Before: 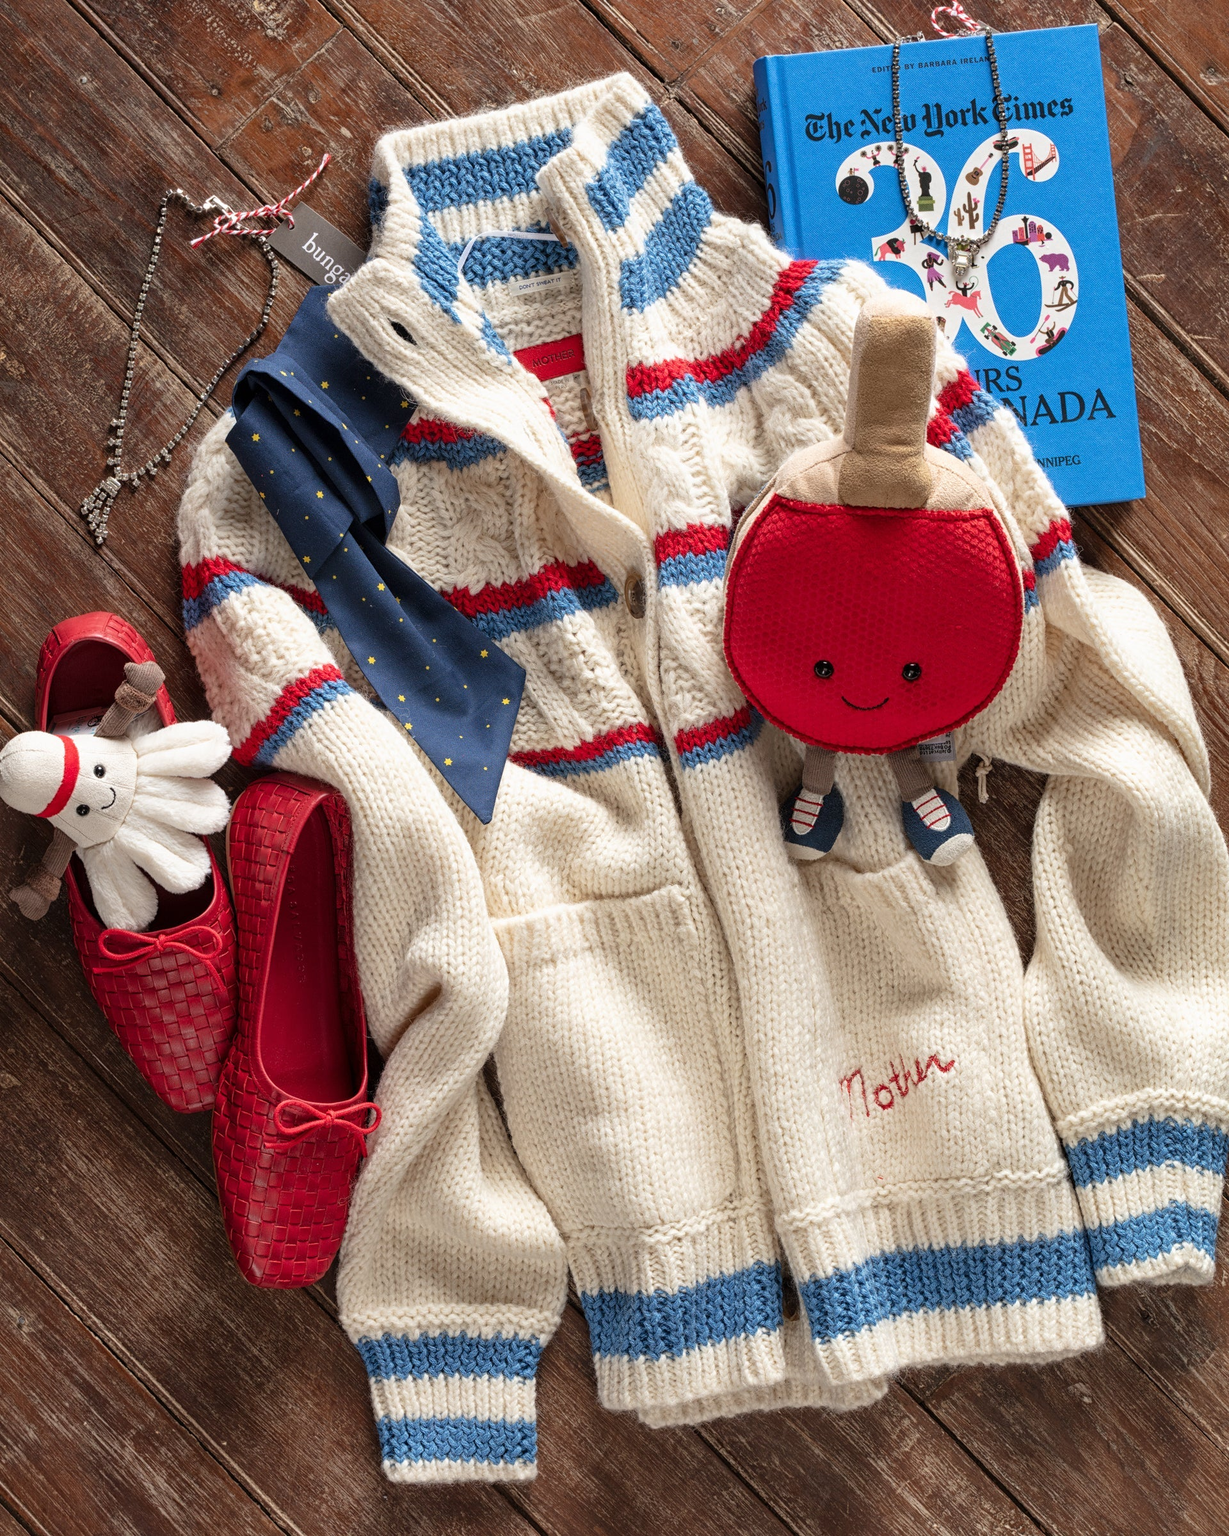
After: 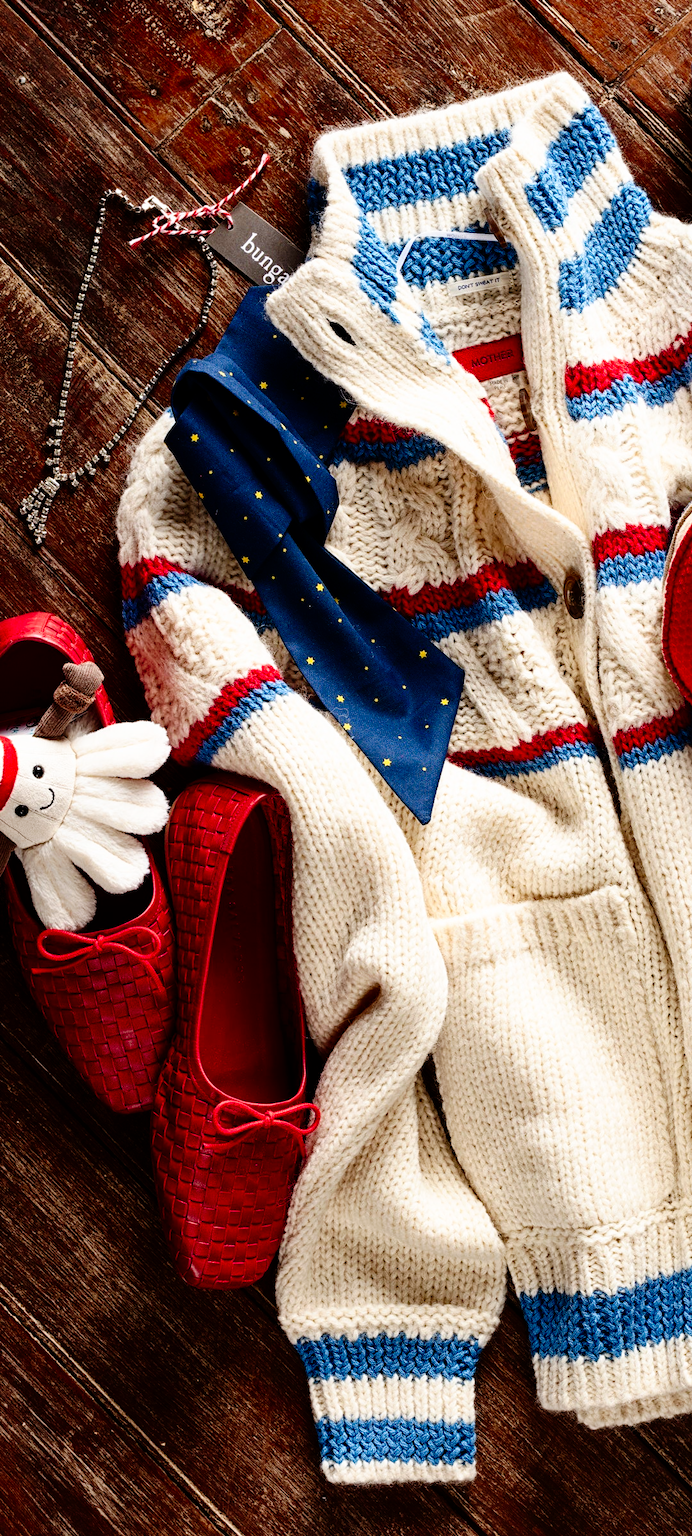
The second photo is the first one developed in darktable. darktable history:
crop: left 5.047%, right 38.591%
tone curve: curves: ch0 [(0, 0) (0.003, 0) (0.011, 0.002) (0.025, 0.004) (0.044, 0.007) (0.069, 0.015) (0.1, 0.025) (0.136, 0.04) (0.177, 0.09) (0.224, 0.152) (0.277, 0.239) (0.335, 0.335) (0.399, 0.43) (0.468, 0.524) (0.543, 0.621) (0.623, 0.712) (0.709, 0.789) (0.801, 0.871) (0.898, 0.951) (1, 1)], preserve colors none
levels: mode automatic, levels [0.062, 0.494, 0.925]
contrast brightness saturation: contrast 0.207, brightness -0.113, saturation 0.207
